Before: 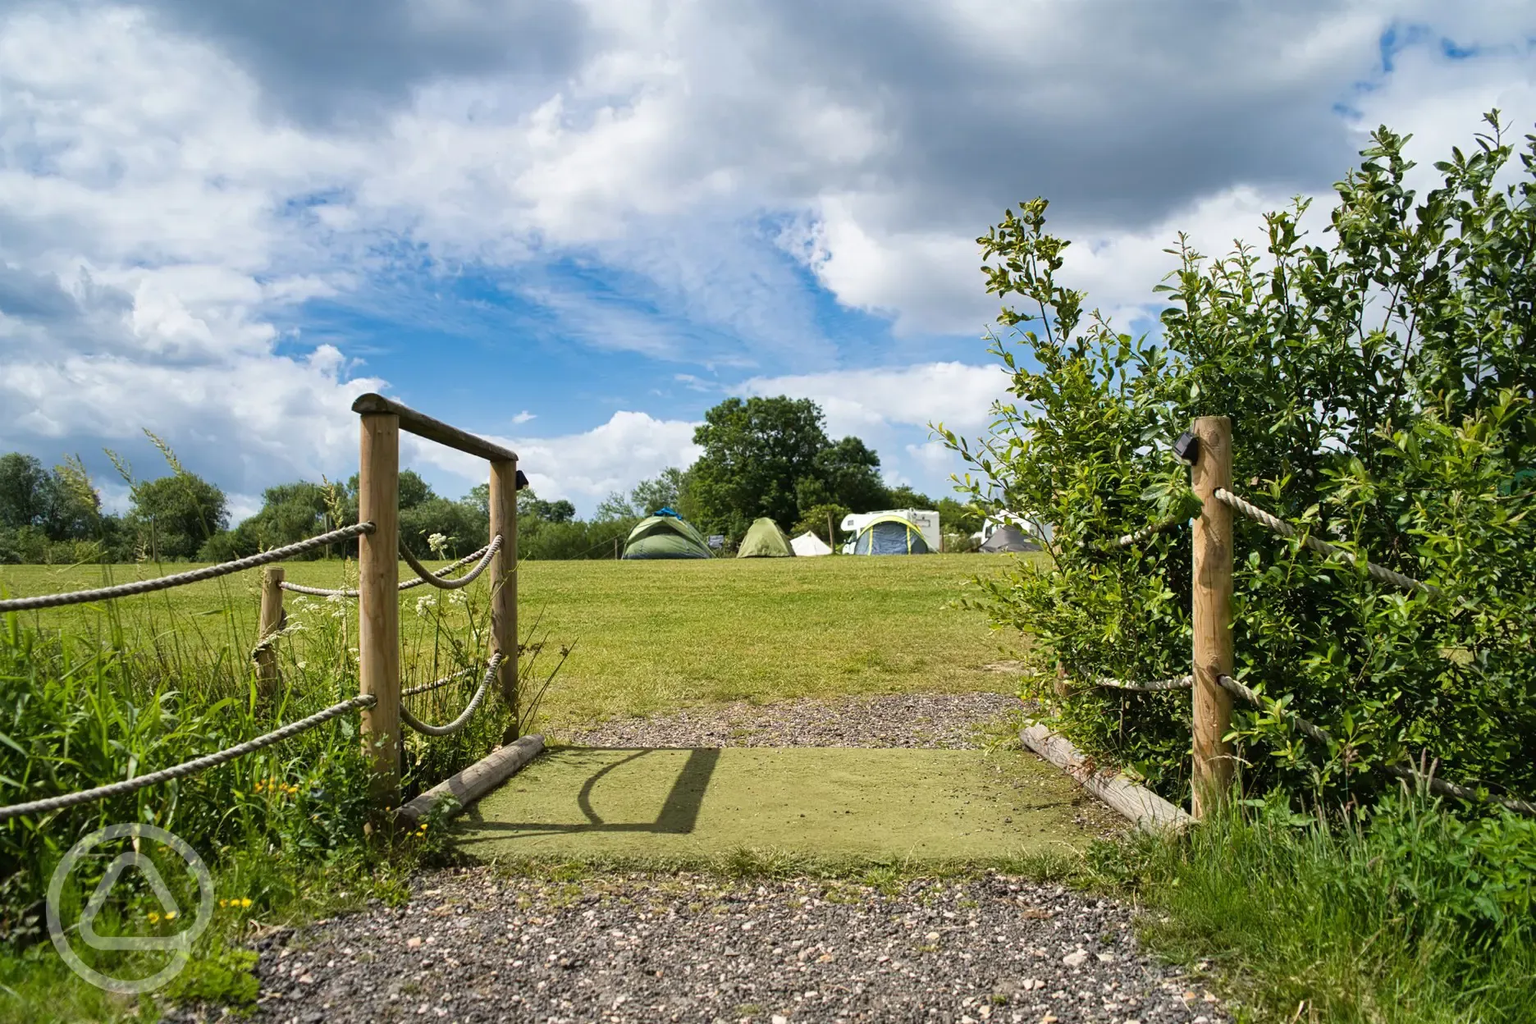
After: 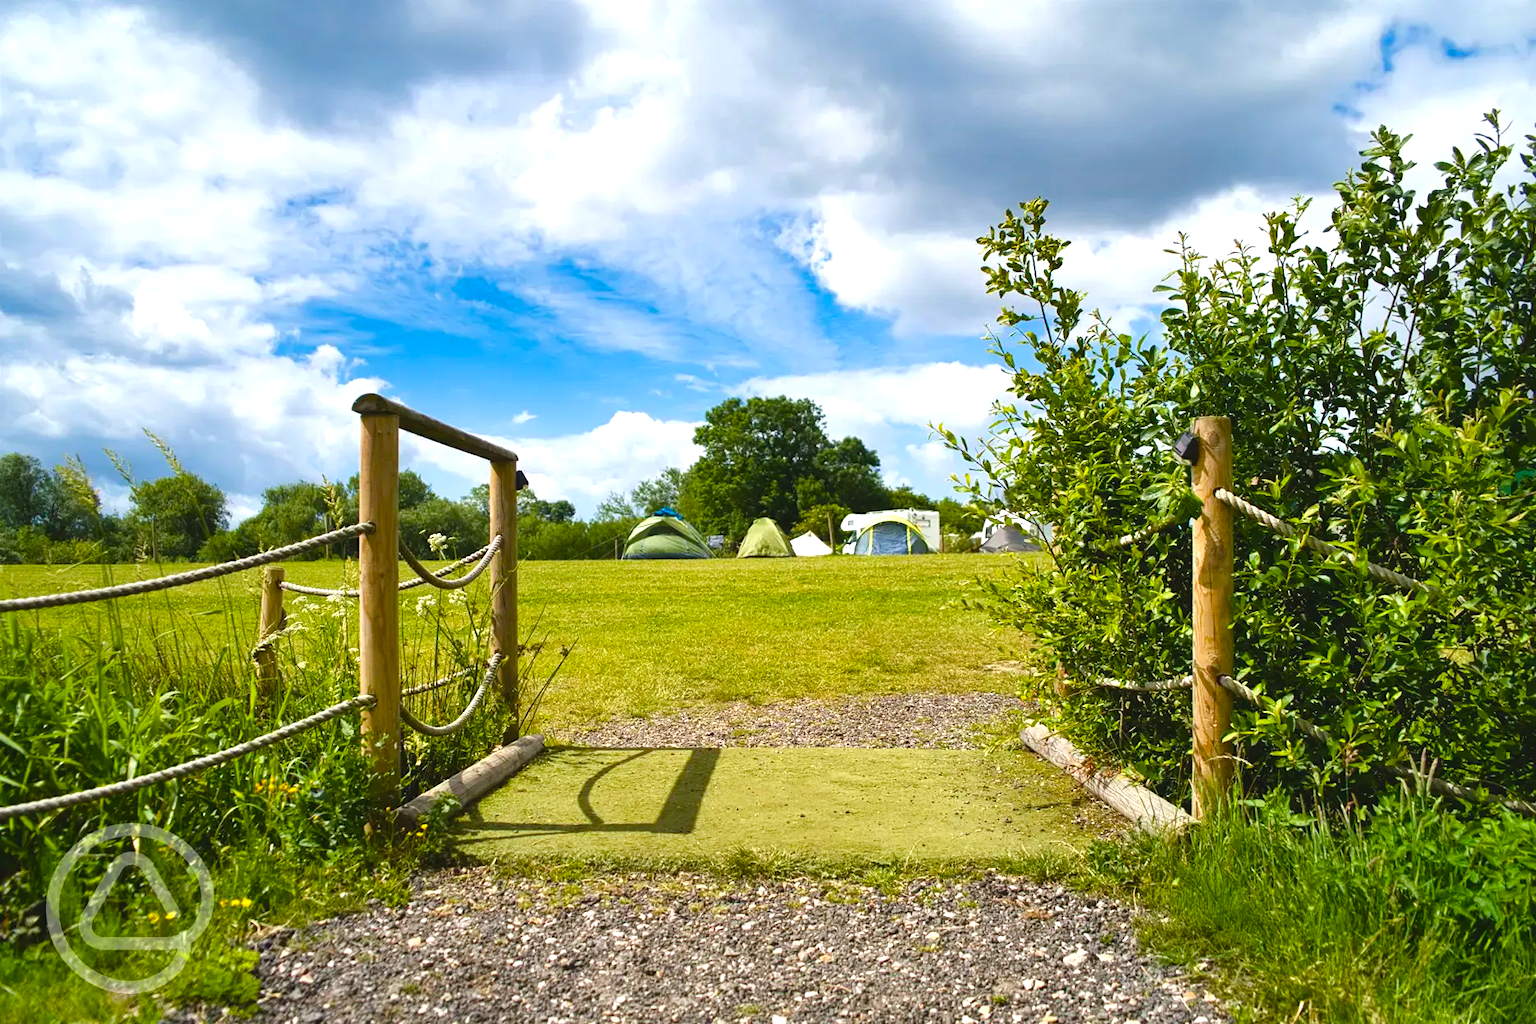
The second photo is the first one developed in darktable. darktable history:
color balance rgb: global offset › luminance 0.487%, perceptual saturation grading › global saturation 20%, perceptual saturation grading › highlights -14.237%, perceptual saturation grading › shadows 49.957%, perceptual brilliance grading › global brilliance 12.647%, global vibrance 20%
